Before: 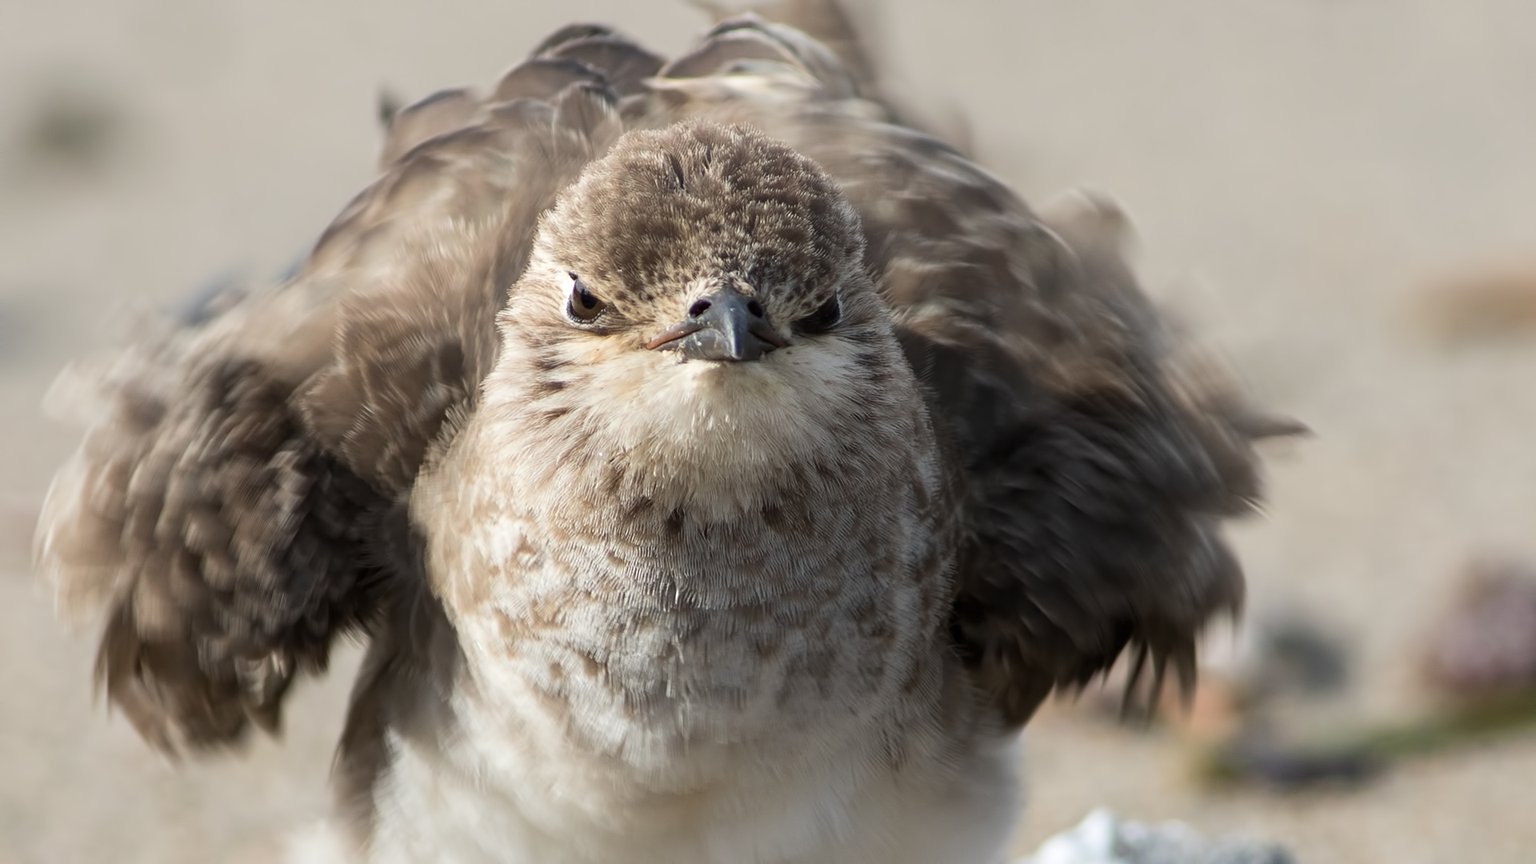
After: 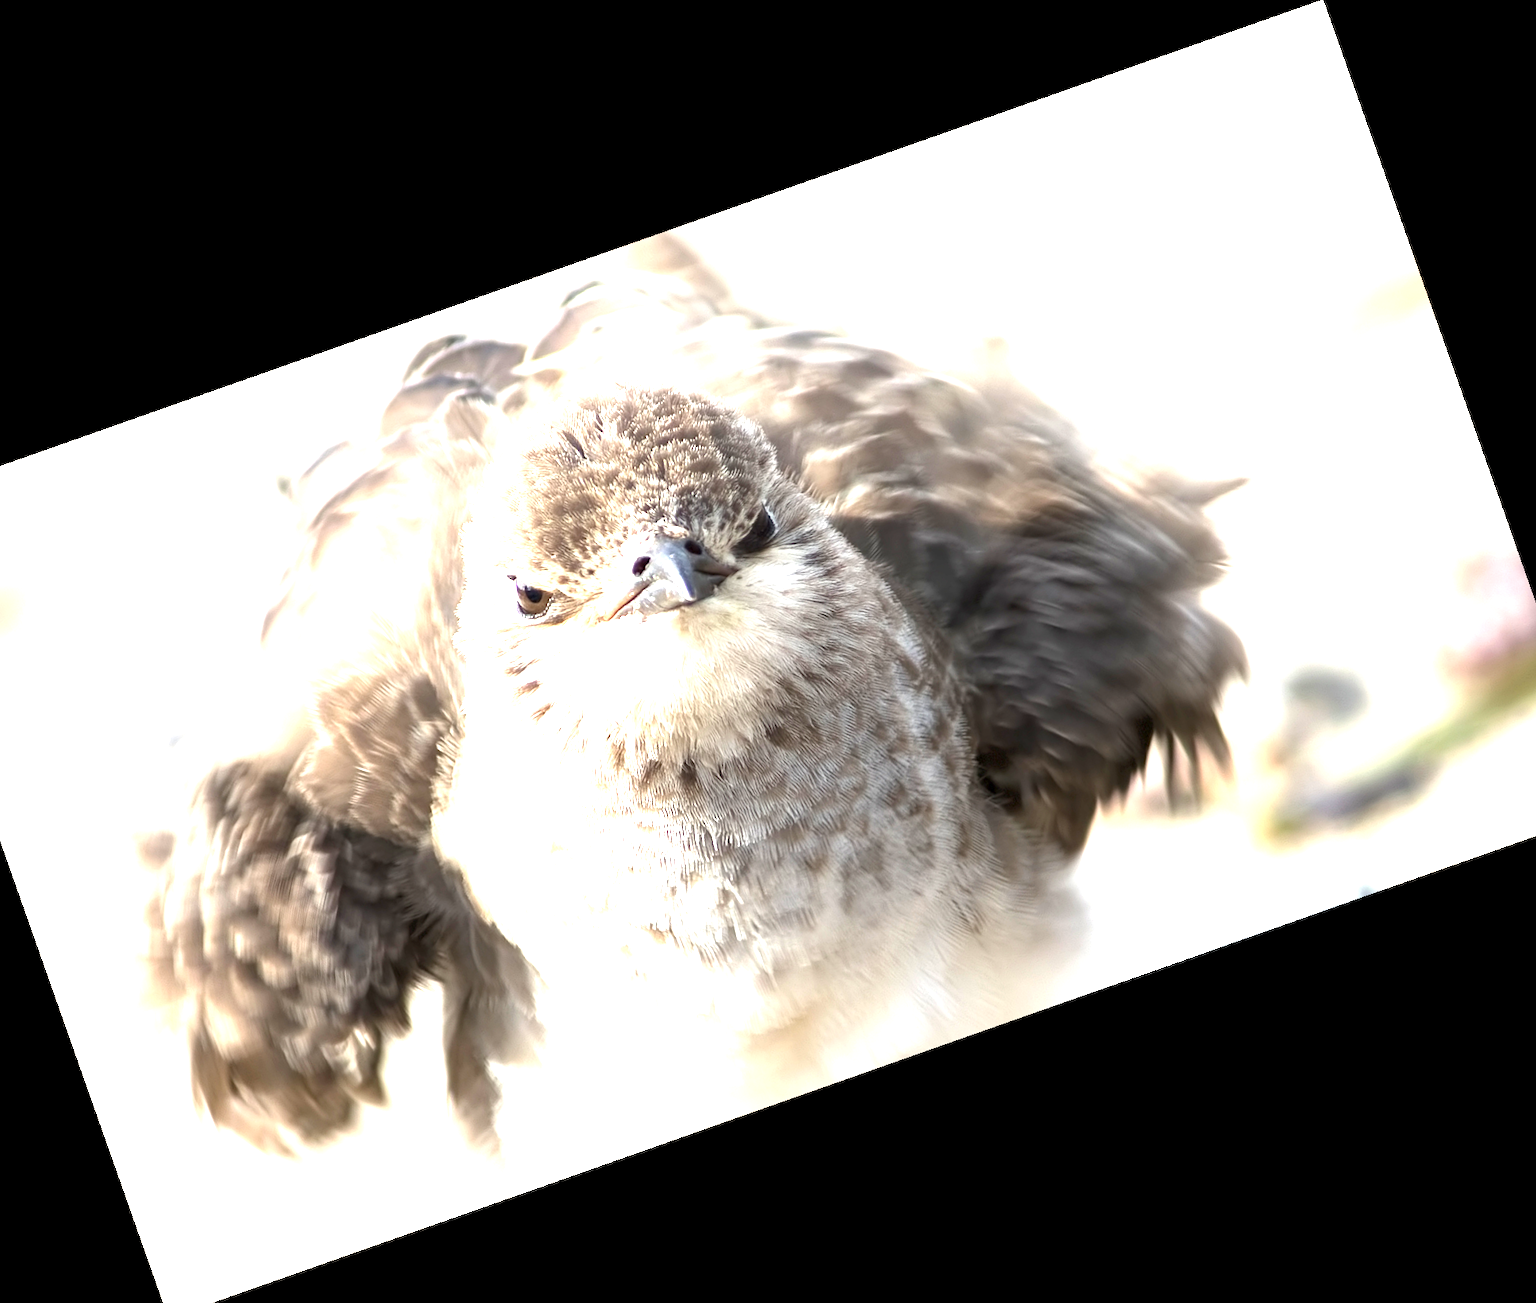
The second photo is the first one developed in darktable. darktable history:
crop and rotate: angle 19.43°, left 6.812%, right 4.125%, bottom 1.087%
exposure: exposure 2.207 EV, compensate highlight preservation false
